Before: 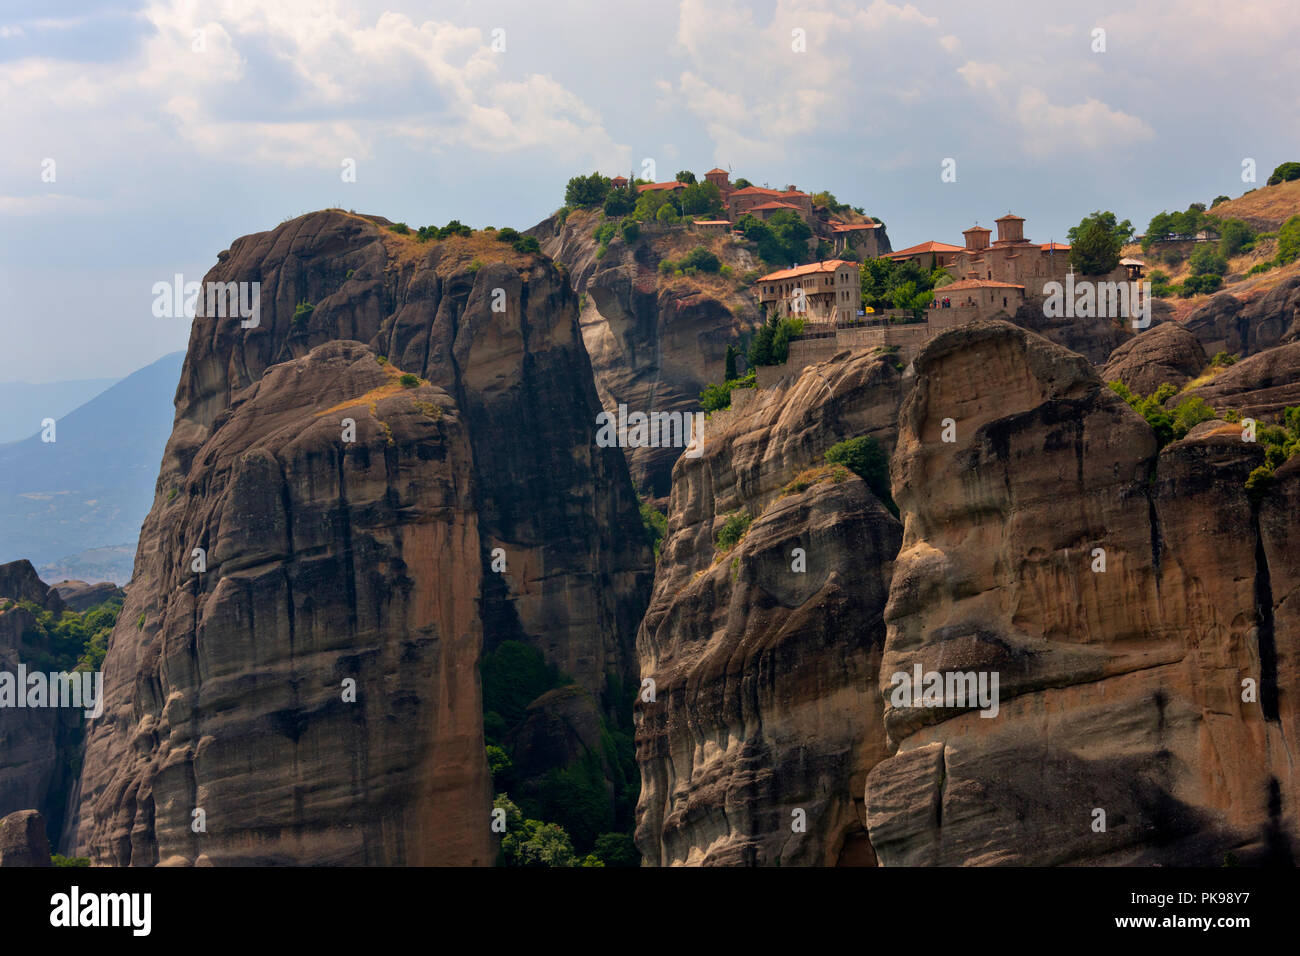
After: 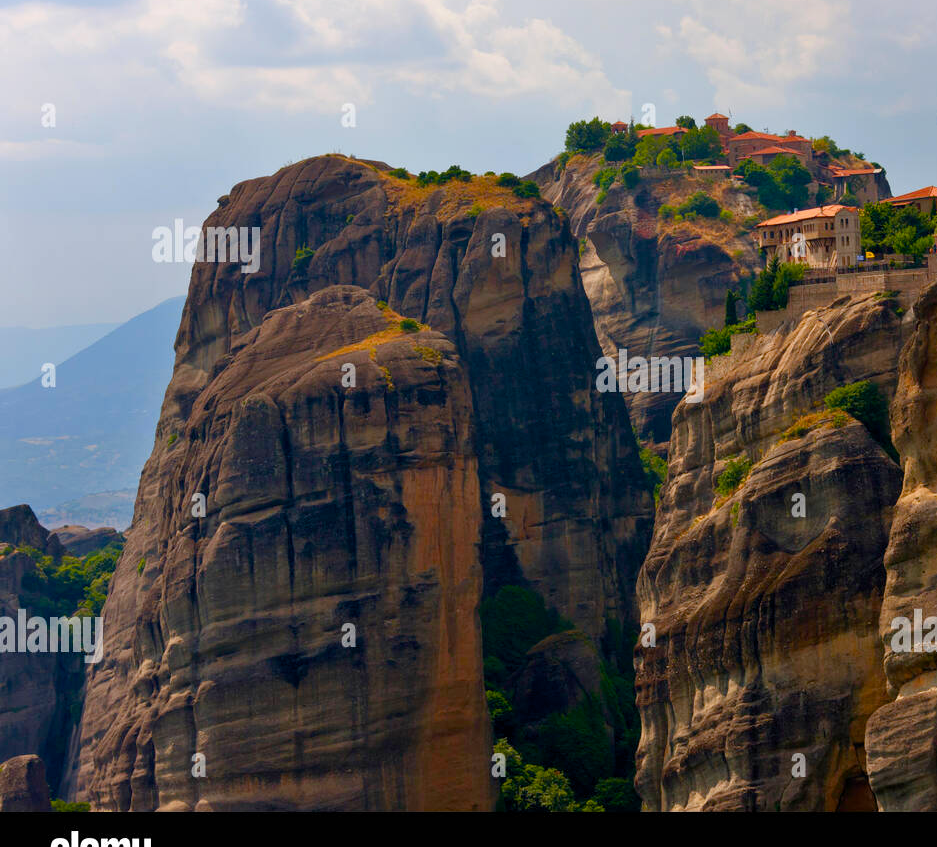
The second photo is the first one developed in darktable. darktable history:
color balance rgb: perceptual saturation grading › global saturation 44.318%, perceptual saturation grading › highlights -50.523%, perceptual saturation grading › shadows 30.919%, global vibrance 14.689%
exposure: compensate exposure bias true, compensate highlight preservation false
crop: top 5.803%, right 27.849%, bottom 5.503%
